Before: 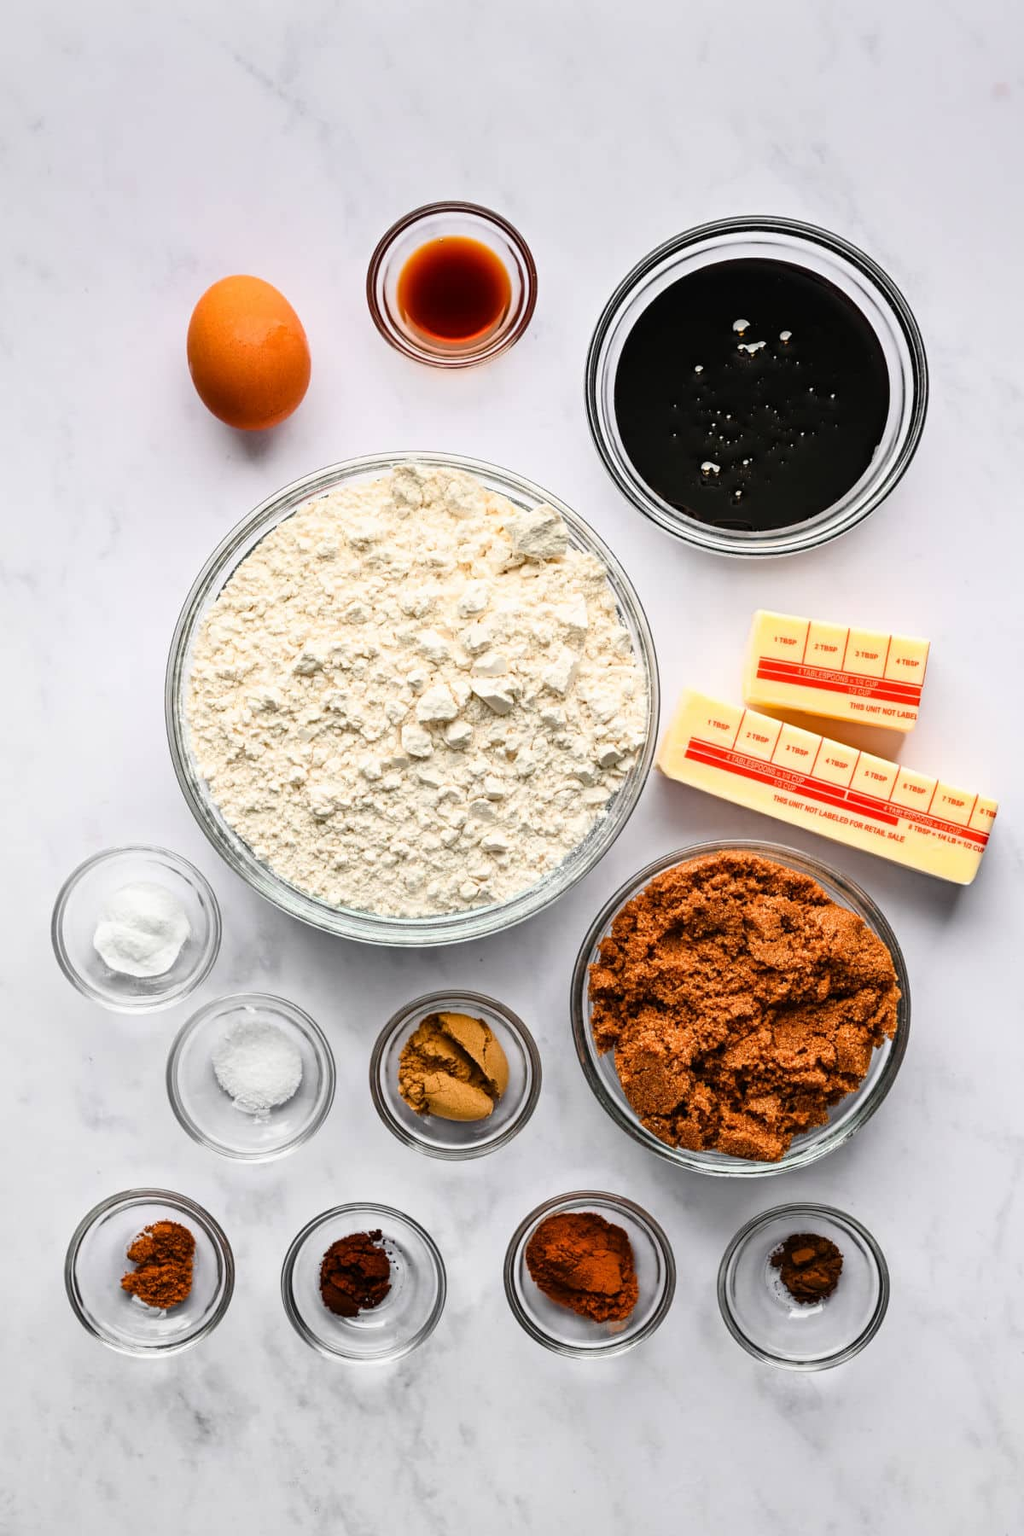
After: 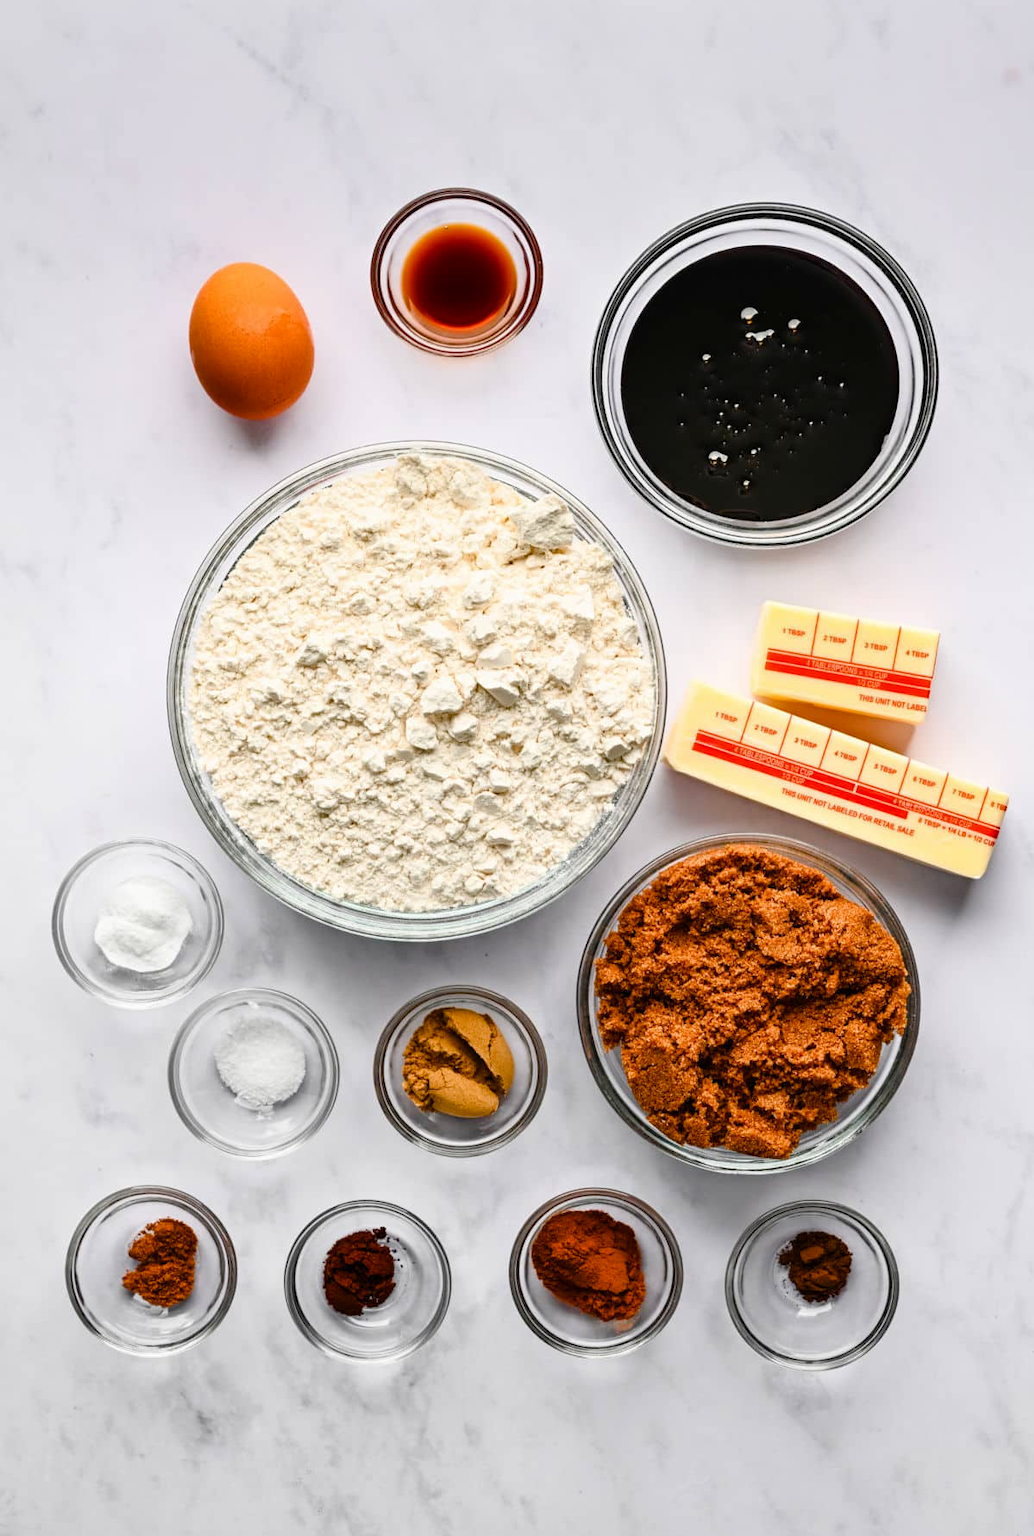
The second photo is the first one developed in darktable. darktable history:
crop: top 1.026%, right 0.065%
color balance rgb: perceptual saturation grading › global saturation 20%, perceptual saturation grading › highlights -24.905%, perceptual saturation grading › shadows 24.04%
